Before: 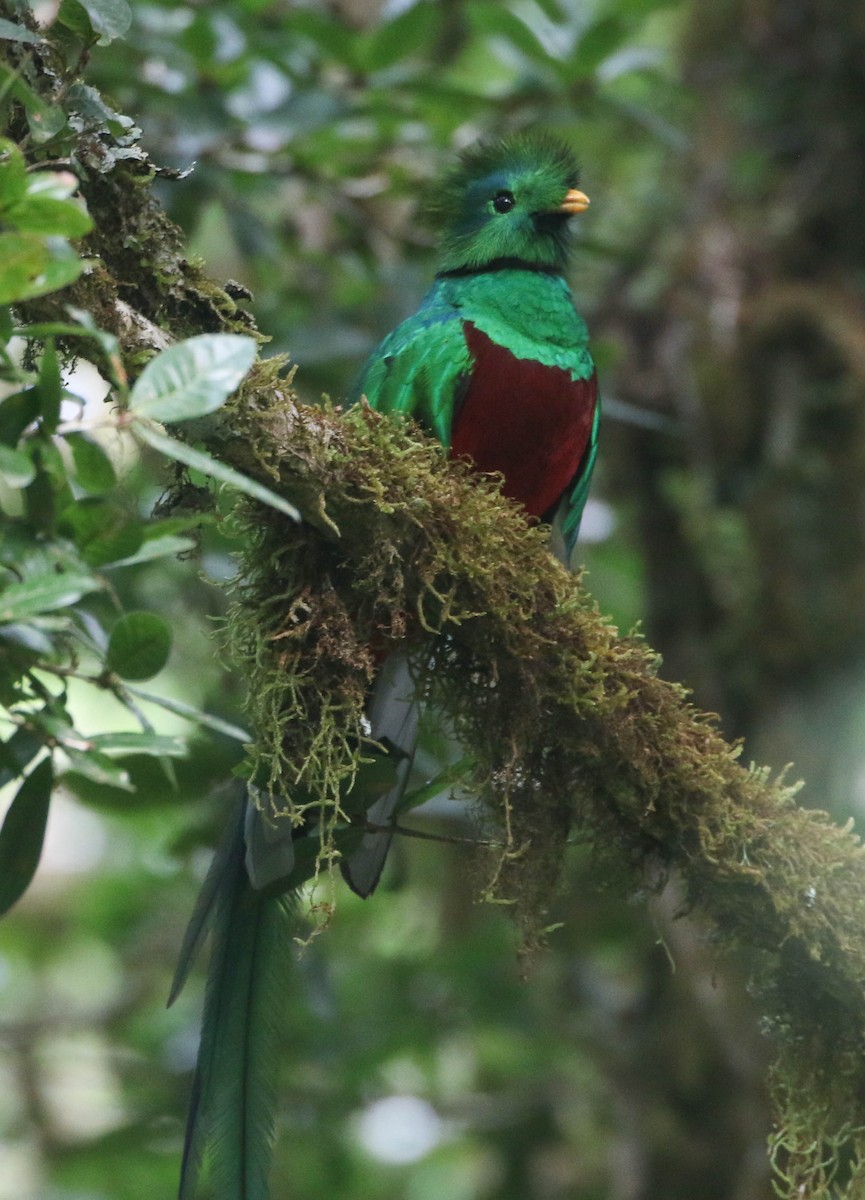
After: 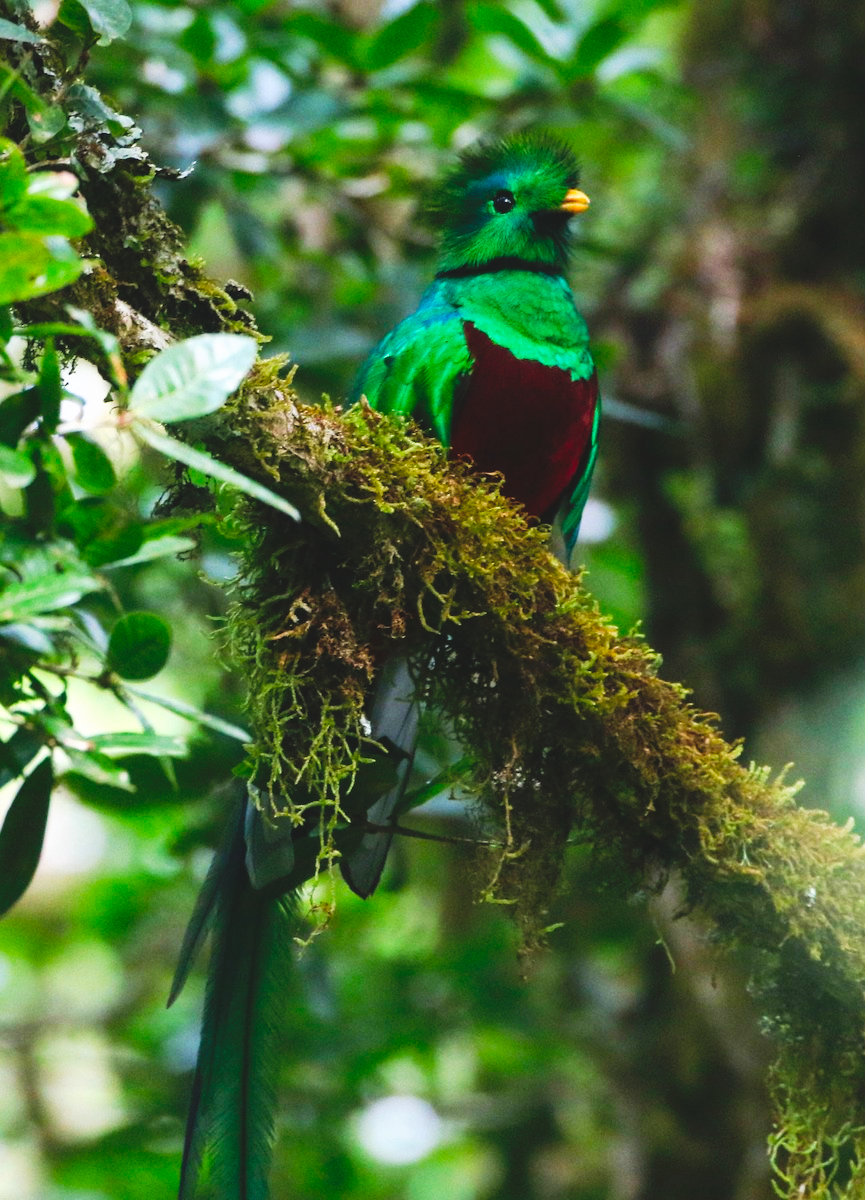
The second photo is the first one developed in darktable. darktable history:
tone curve: curves: ch0 [(0, 0) (0.003, 0.082) (0.011, 0.082) (0.025, 0.088) (0.044, 0.088) (0.069, 0.093) (0.1, 0.101) (0.136, 0.109) (0.177, 0.129) (0.224, 0.155) (0.277, 0.214) (0.335, 0.289) (0.399, 0.378) (0.468, 0.476) (0.543, 0.589) (0.623, 0.713) (0.709, 0.826) (0.801, 0.908) (0.898, 0.98) (1, 1)], preserve colors none
color balance rgb: perceptual saturation grading › global saturation 25%, perceptual brilliance grading › mid-tones 10%, perceptual brilliance grading › shadows 15%, global vibrance 20%
